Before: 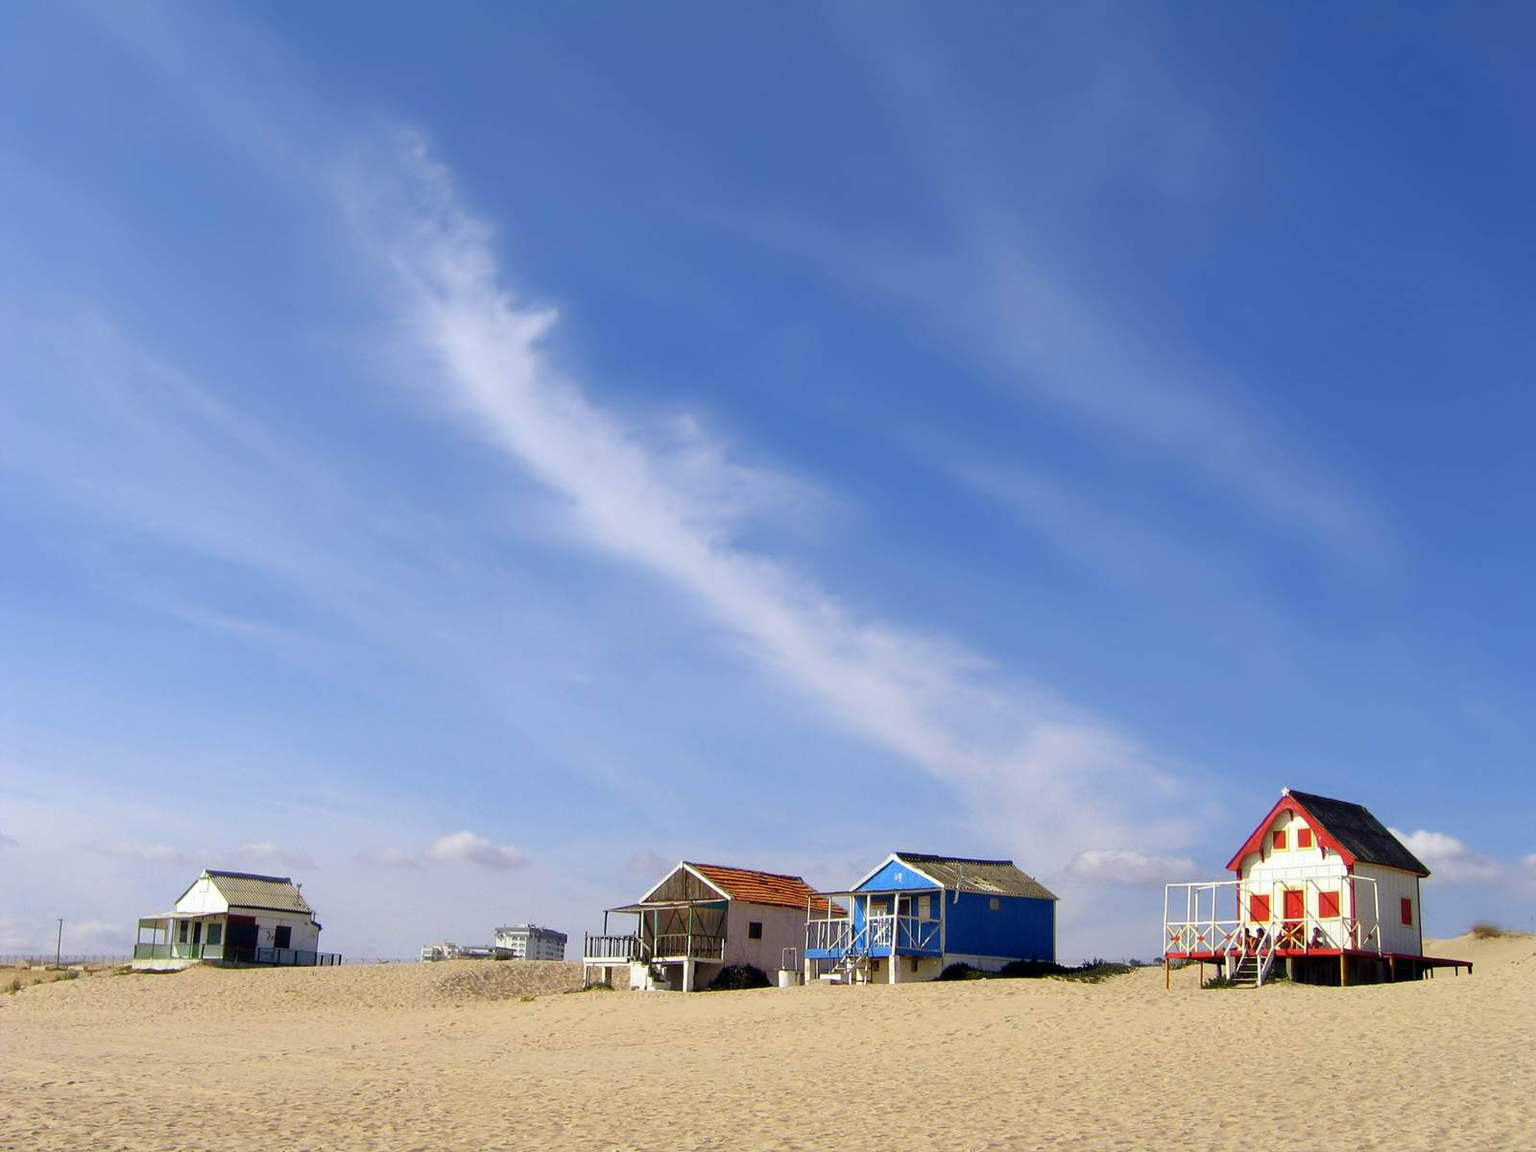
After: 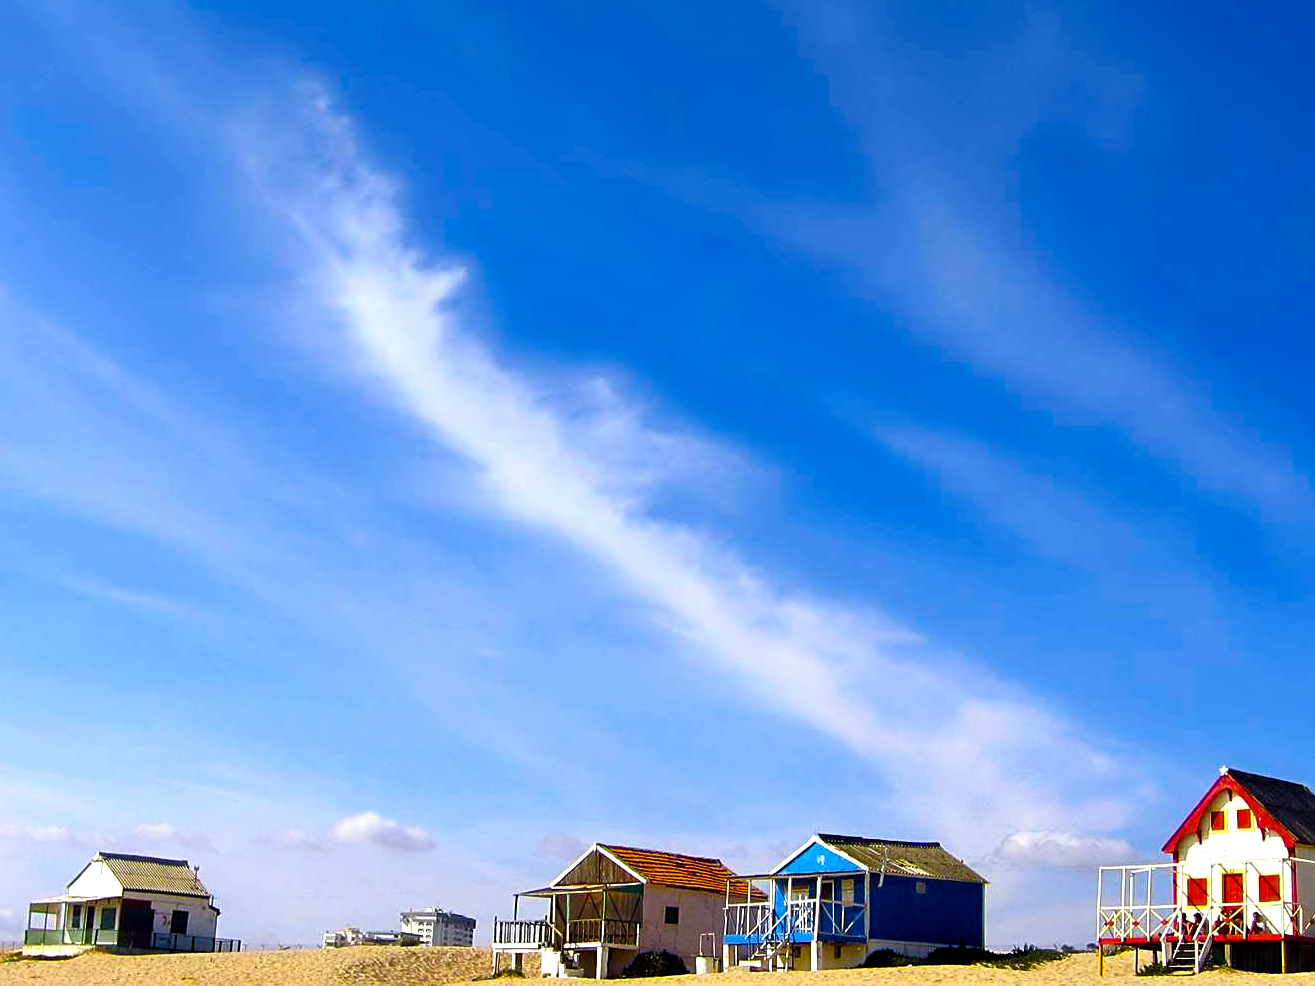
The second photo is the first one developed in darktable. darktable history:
sharpen: on, module defaults
color balance rgb: linear chroma grading › global chroma 9%, perceptual saturation grading › global saturation 36%, perceptual saturation grading › shadows 35%, perceptual brilliance grading › global brilliance 15%, perceptual brilliance grading › shadows -35%, global vibrance 15%
crop and rotate: left 7.196%, top 4.574%, right 10.605%, bottom 13.178%
